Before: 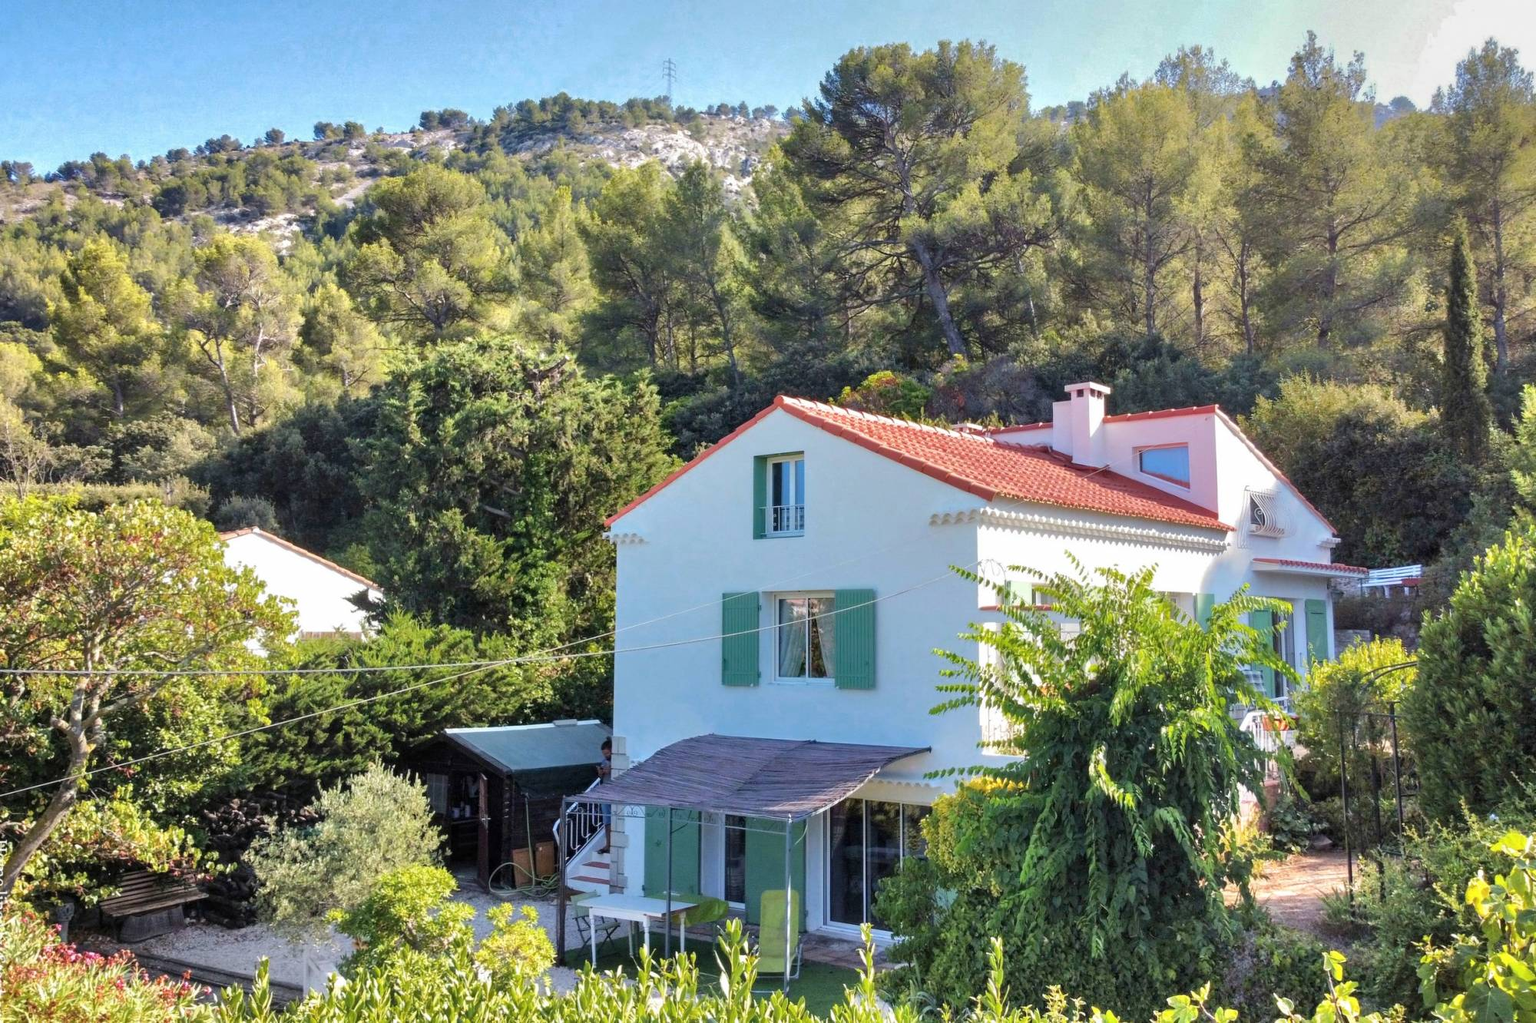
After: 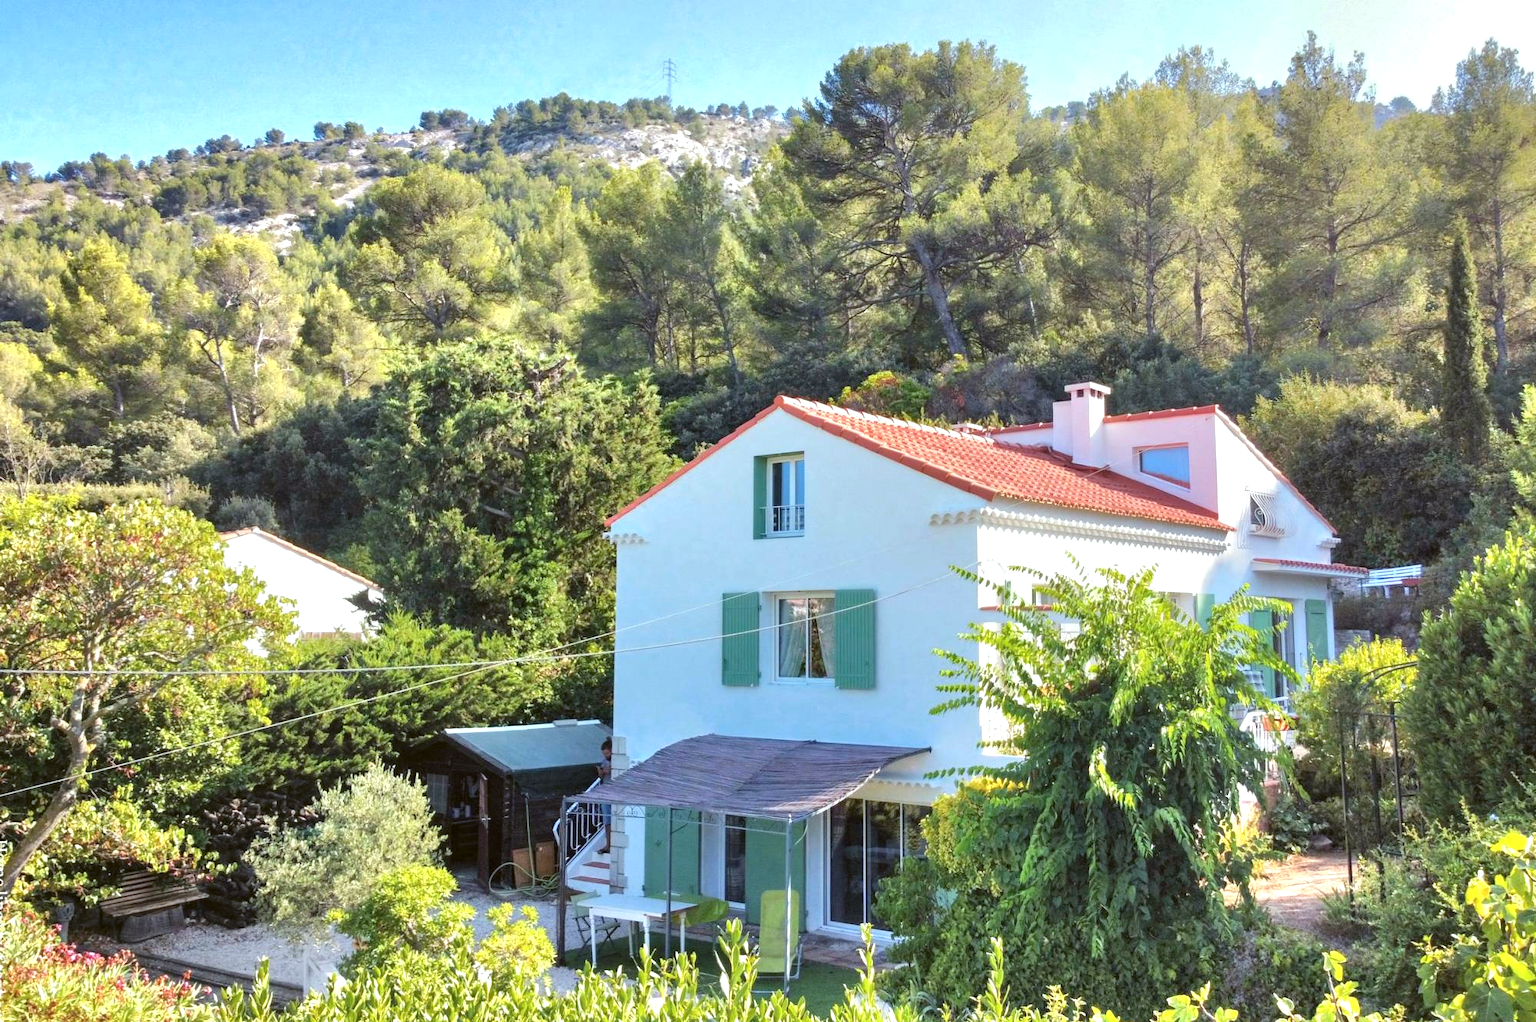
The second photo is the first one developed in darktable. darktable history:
color balance: lift [1.004, 1.002, 1.002, 0.998], gamma [1, 1.007, 1.002, 0.993], gain [1, 0.977, 1.013, 1.023], contrast -3.64%
exposure: black level correction 0.001, exposure 0.5 EV, compensate exposure bias true, compensate highlight preservation false
